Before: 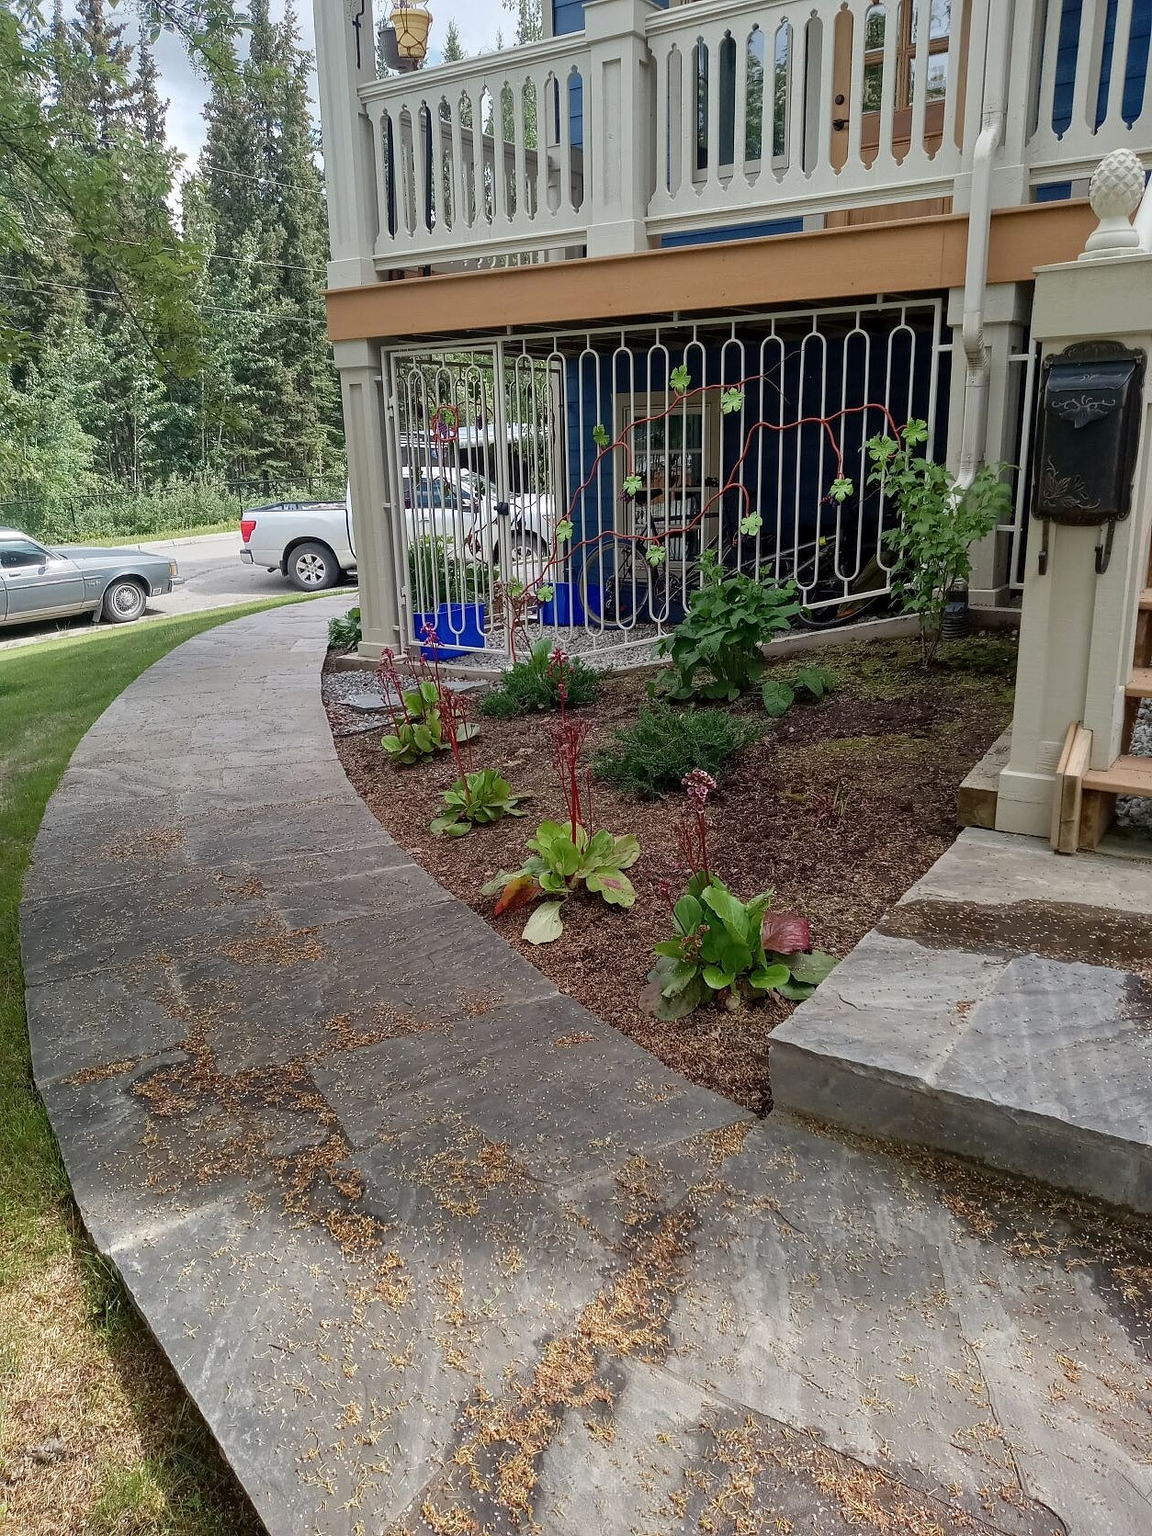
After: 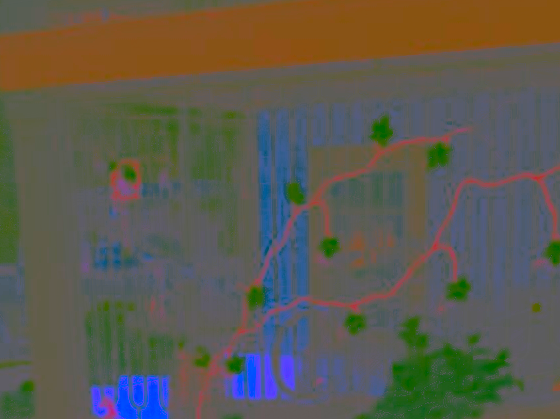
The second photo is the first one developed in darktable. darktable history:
contrast brightness saturation: contrast -0.99, brightness -0.17, saturation 0.75
color zones: curves: ch0 [(0.25, 0.5) (0.636, 0.25) (0.75, 0.5)]
crop: left 28.64%, top 16.832%, right 26.637%, bottom 58.055%
